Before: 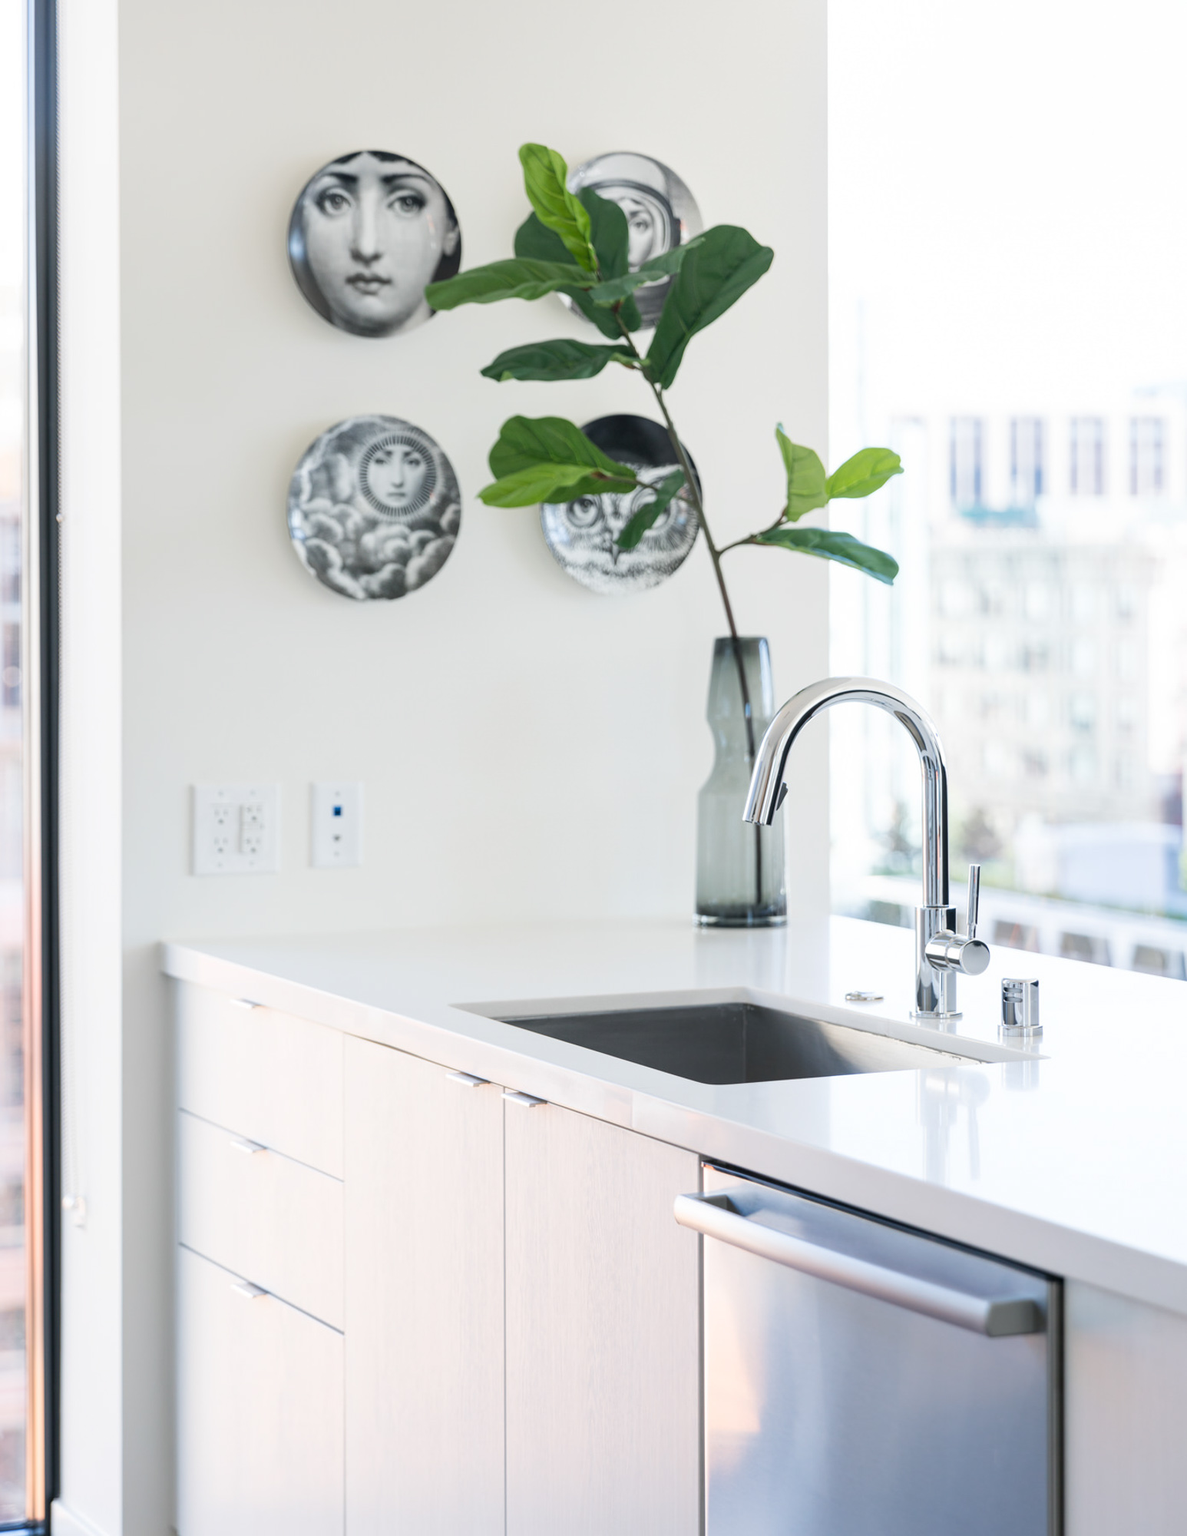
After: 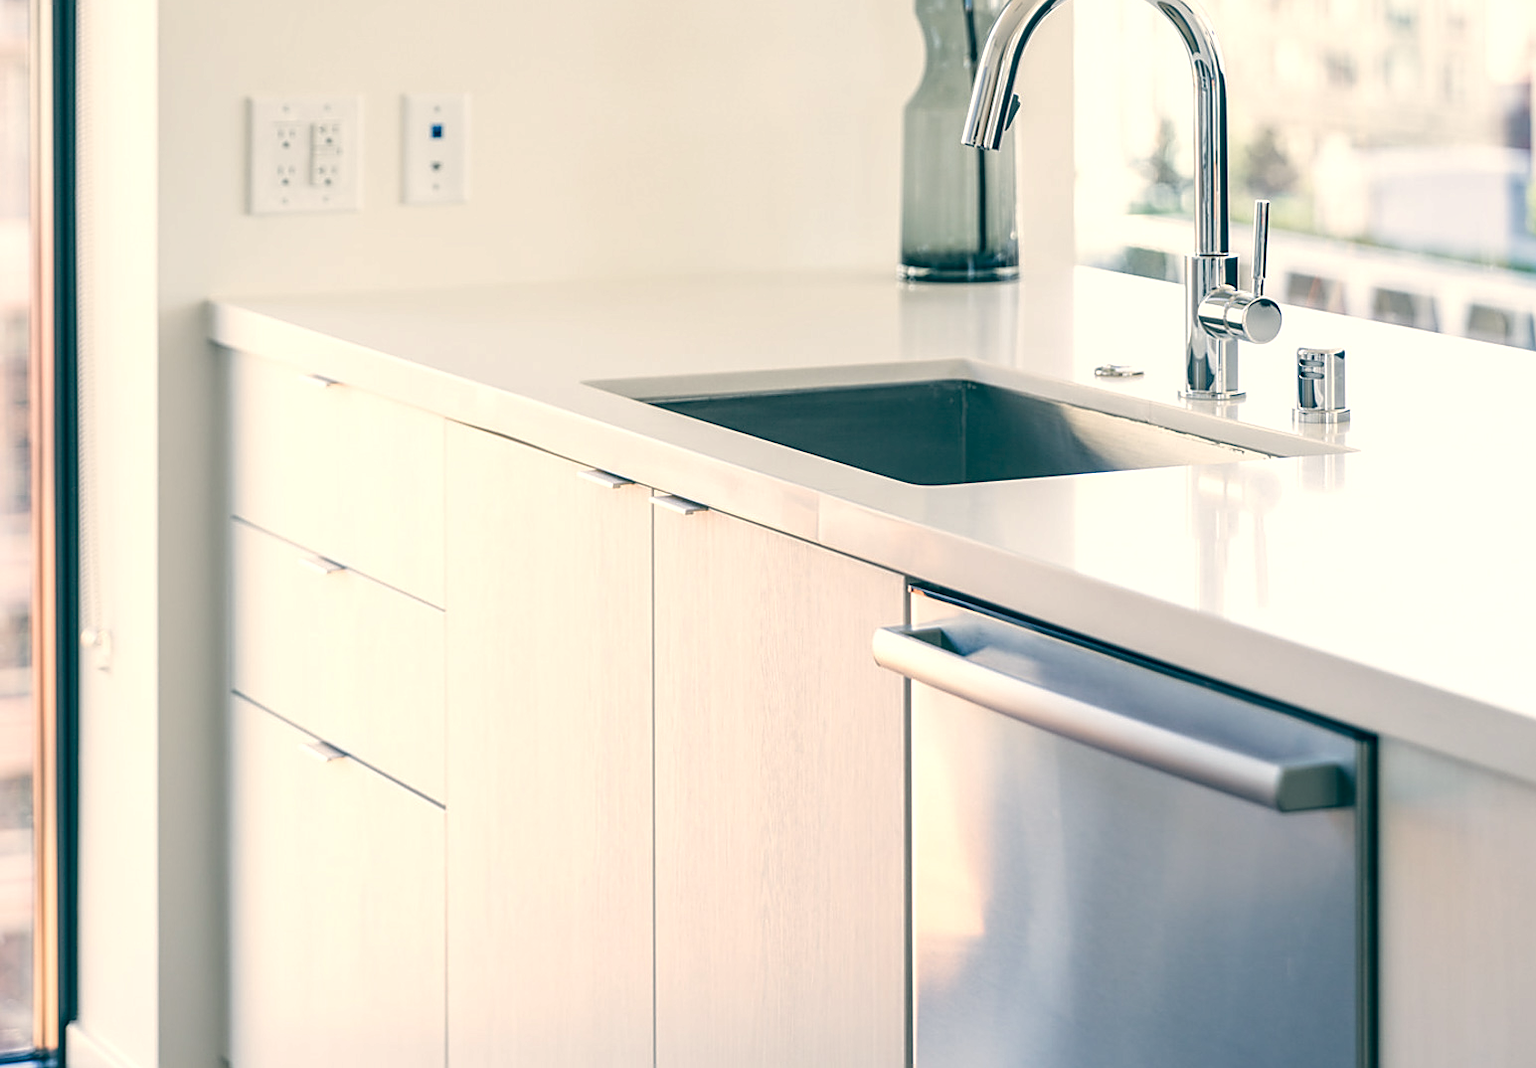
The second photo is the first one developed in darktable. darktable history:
crop and rotate: top 46.237%
tone equalizer: on, module defaults
color correction: highlights a* 0.207, highlights b* 2.7, shadows a* -0.874, shadows b* -4.78
exposure: black level correction 0.001, exposure 0.014 EV, compensate highlight preservation false
local contrast: highlights 35%, detail 135%
sharpen: on, module defaults
color balance: lift [1.005, 0.99, 1.007, 1.01], gamma [1, 0.979, 1.011, 1.021], gain [0.923, 1.098, 1.025, 0.902], input saturation 90.45%, contrast 7.73%, output saturation 105.91%
